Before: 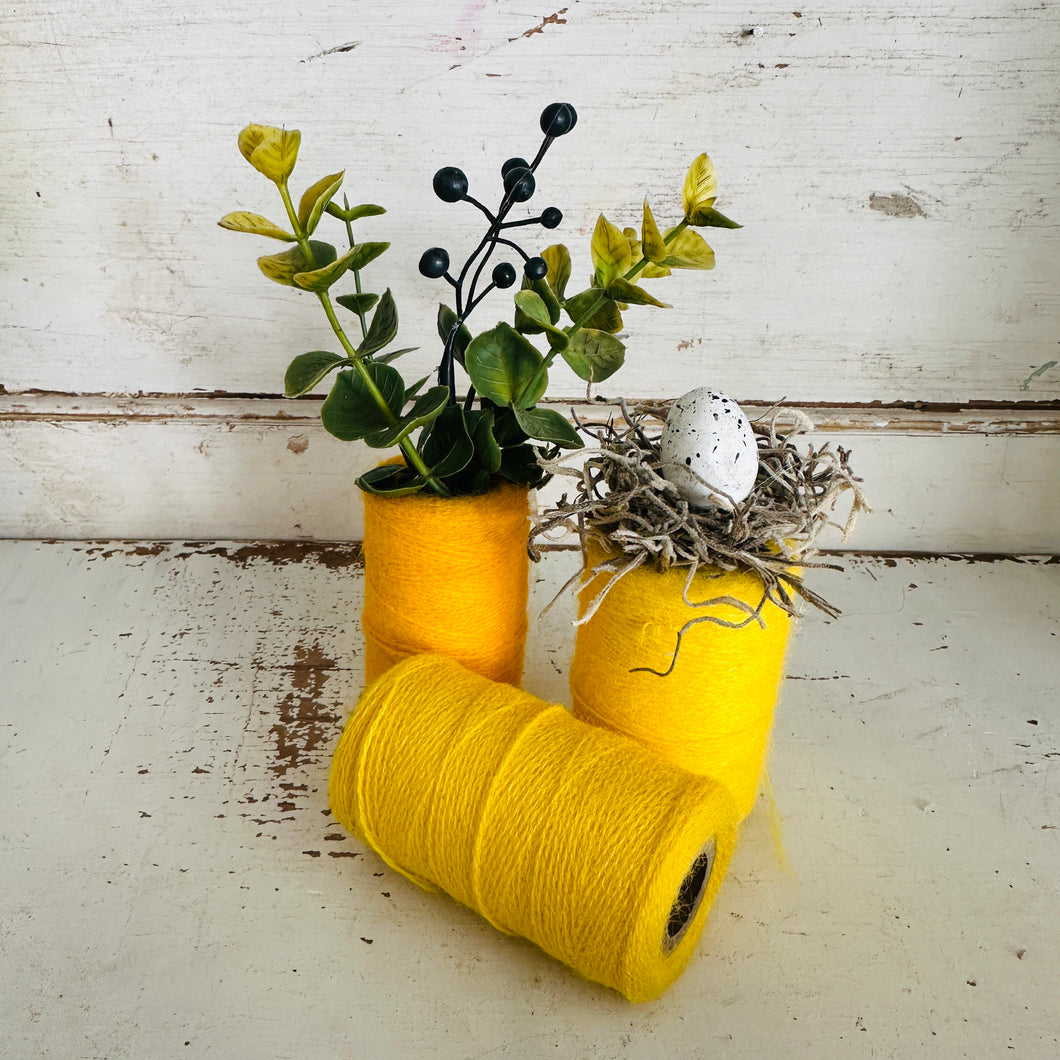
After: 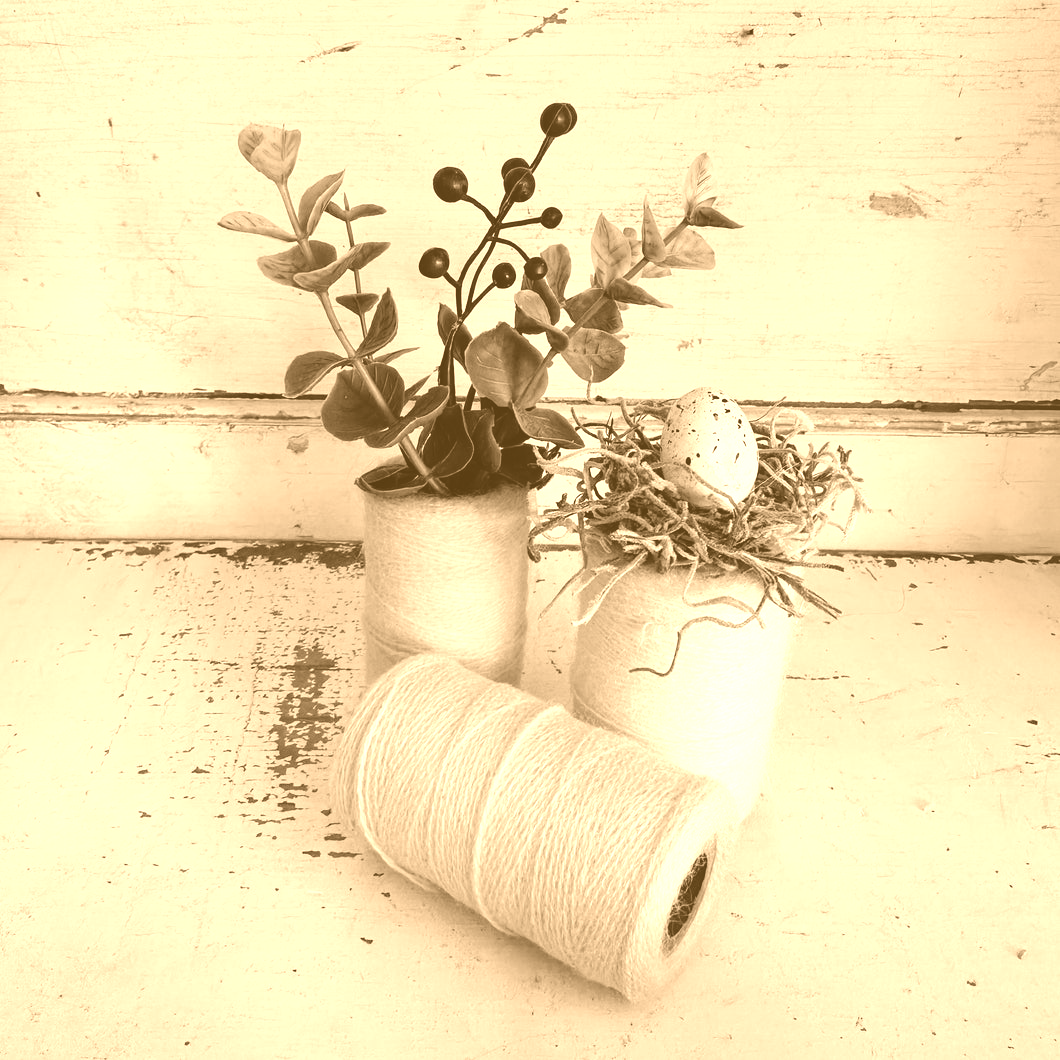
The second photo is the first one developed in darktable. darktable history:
colorize: hue 28.8°, source mix 100%
graduated density: on, module defaults
